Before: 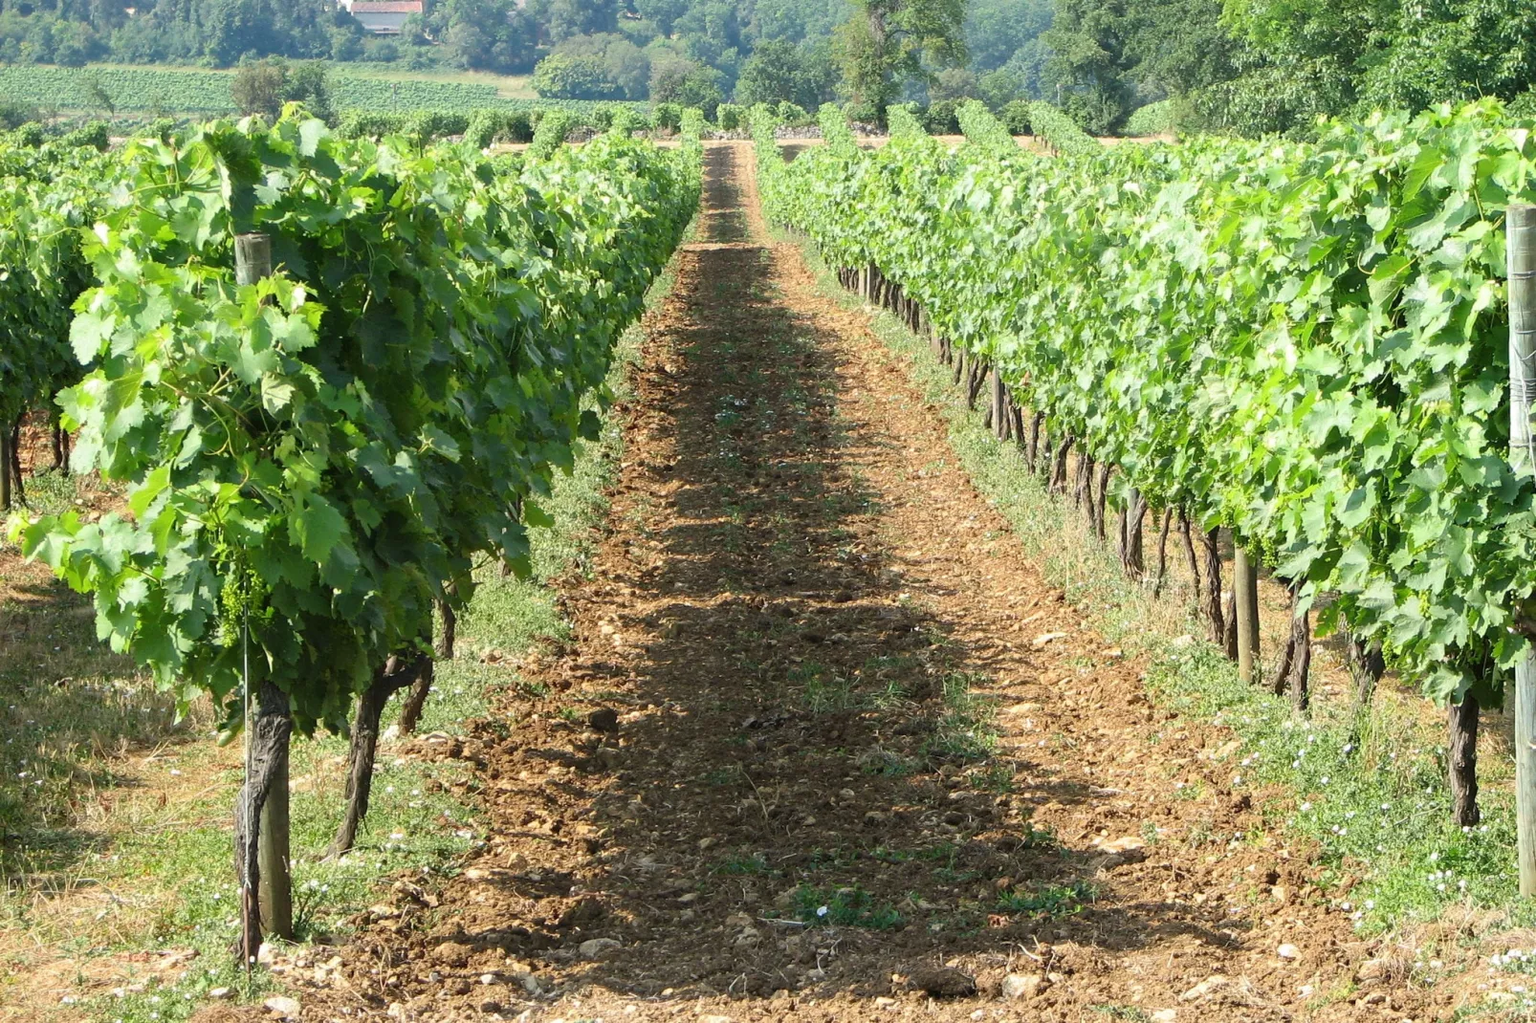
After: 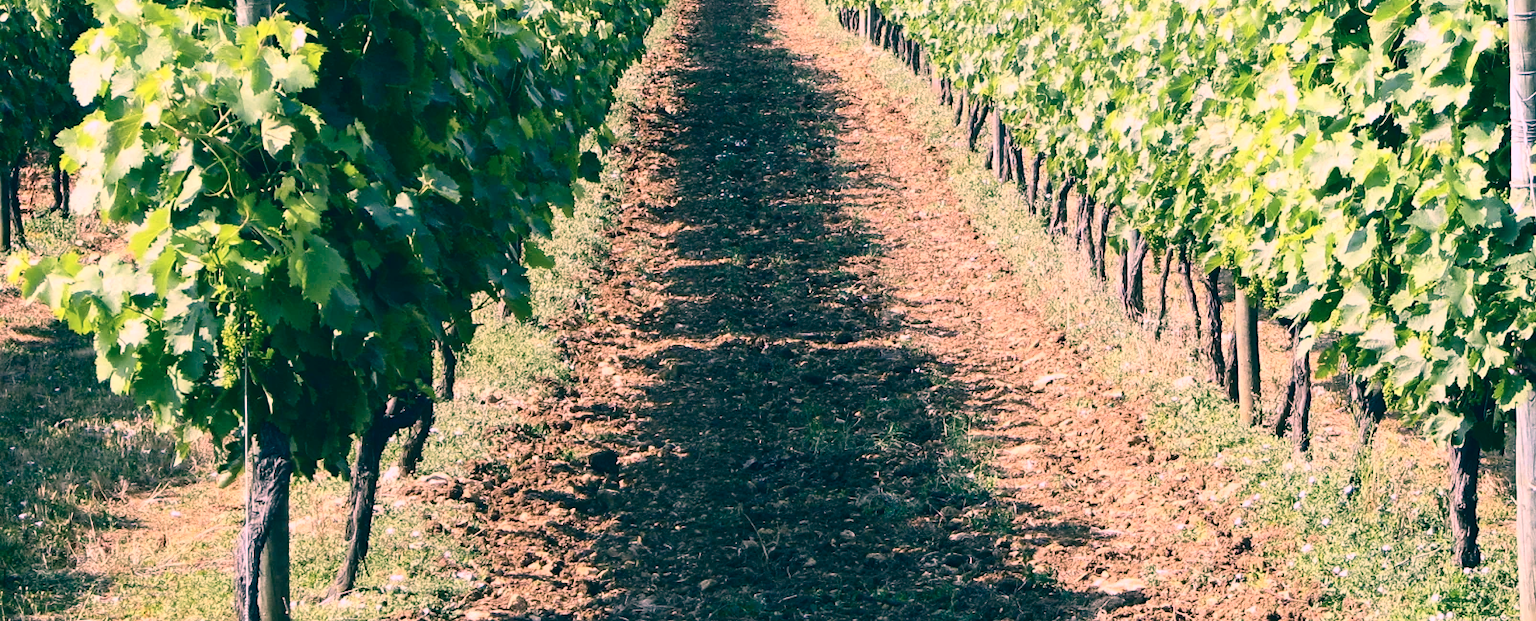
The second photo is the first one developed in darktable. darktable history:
contrast brightness saturation: contrast 0.25, saturation -0.31
white balance: red 1.004, blue 1.024
color correction: highlights a* 17.03, highlights b* 0.205, shadows a* -15.38, shadows b* -14.56, saturation 1.5
crop and rotate: top 25.357%, bottom 13.942%
